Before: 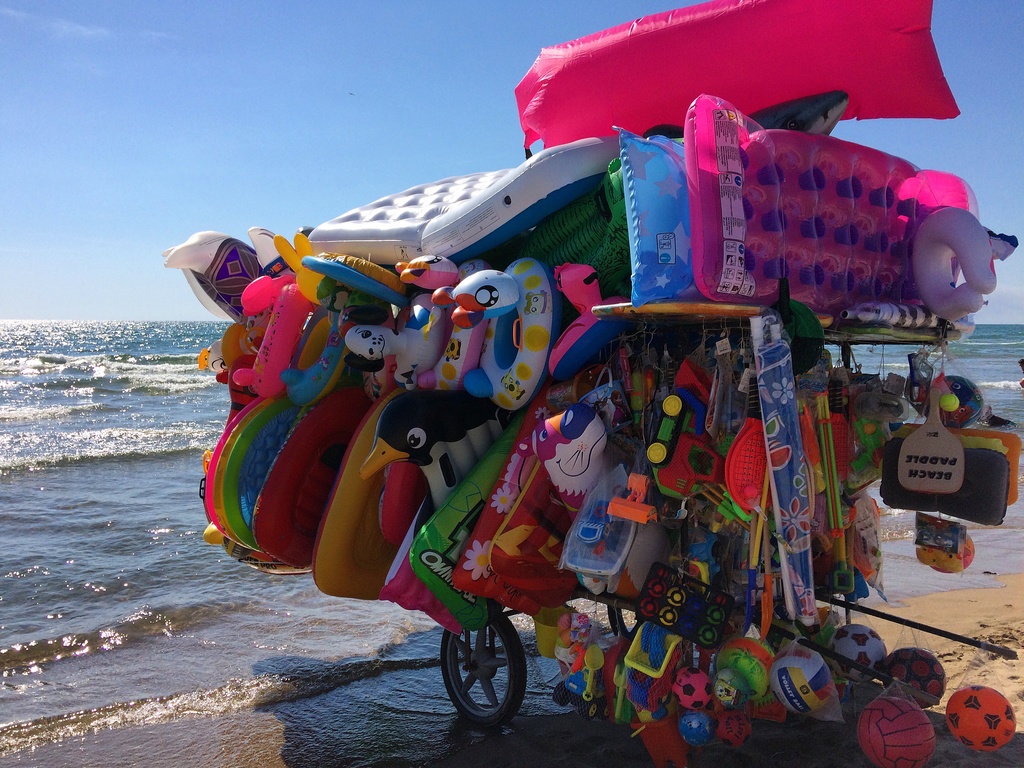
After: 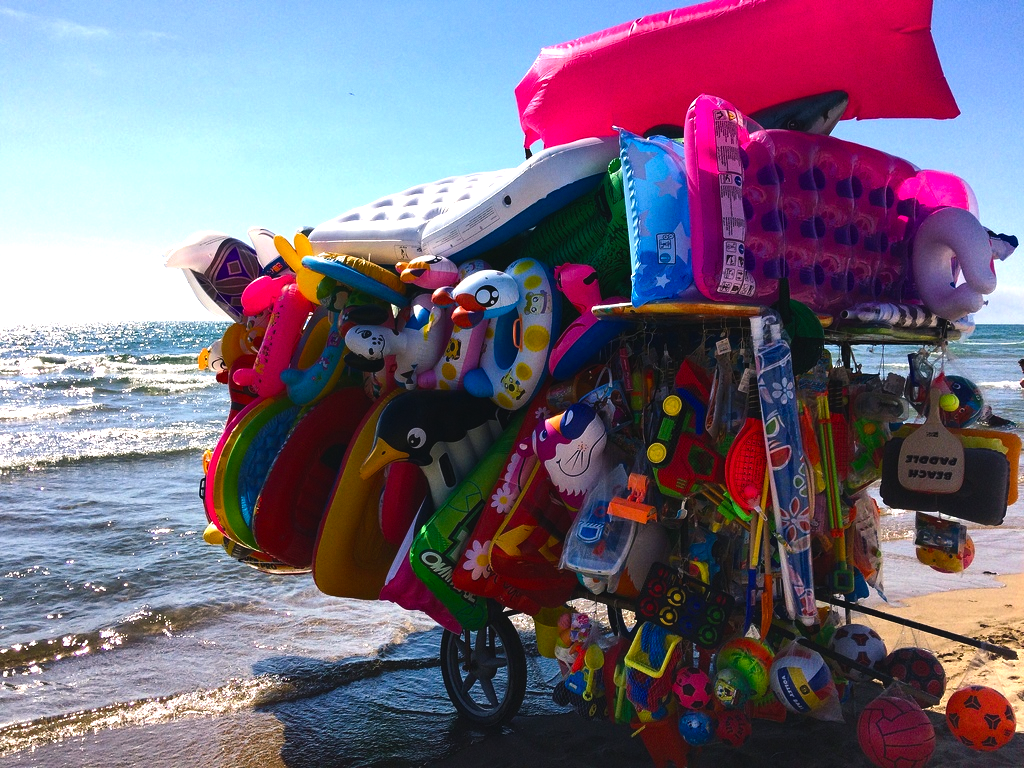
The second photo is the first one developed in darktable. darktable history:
color balance rgb: shadows lift › chroma 1%, shadows lift › hue 217.2°, power › hue 310.8°, highlights gain › chroma 1%, highlights gain › hue 54°, global offset › luminance 0.5%, global offset › hue 171.6°, perceptual saturation grading › global saturation 14.09%, perceptual saturation grading › highlights -25%, perceptual saturation grading › shadows 30%, perceptual brilliance grading › highlights 13.42%, perceptual brilliance grading › mid-tones 8.05%, perceptual brilliance grading › shadows -17.45%, global vibrance 25%
tone equalizer: -8 EV -0.417 EV, -7 EV -0.389 EV, -6 EV -0.333 EV, -5 EV -0.222 EV, -3 EV 0.222 EV, -2 EV 0.333 EV, -1 EV 0.389 EV, +0 EV 0.417 EV, edges refinement/feathering 500, mask exposure compensation -1.57 EV, preserve details no
grain: coarseness 14.57 ISO, strength 8.8%
